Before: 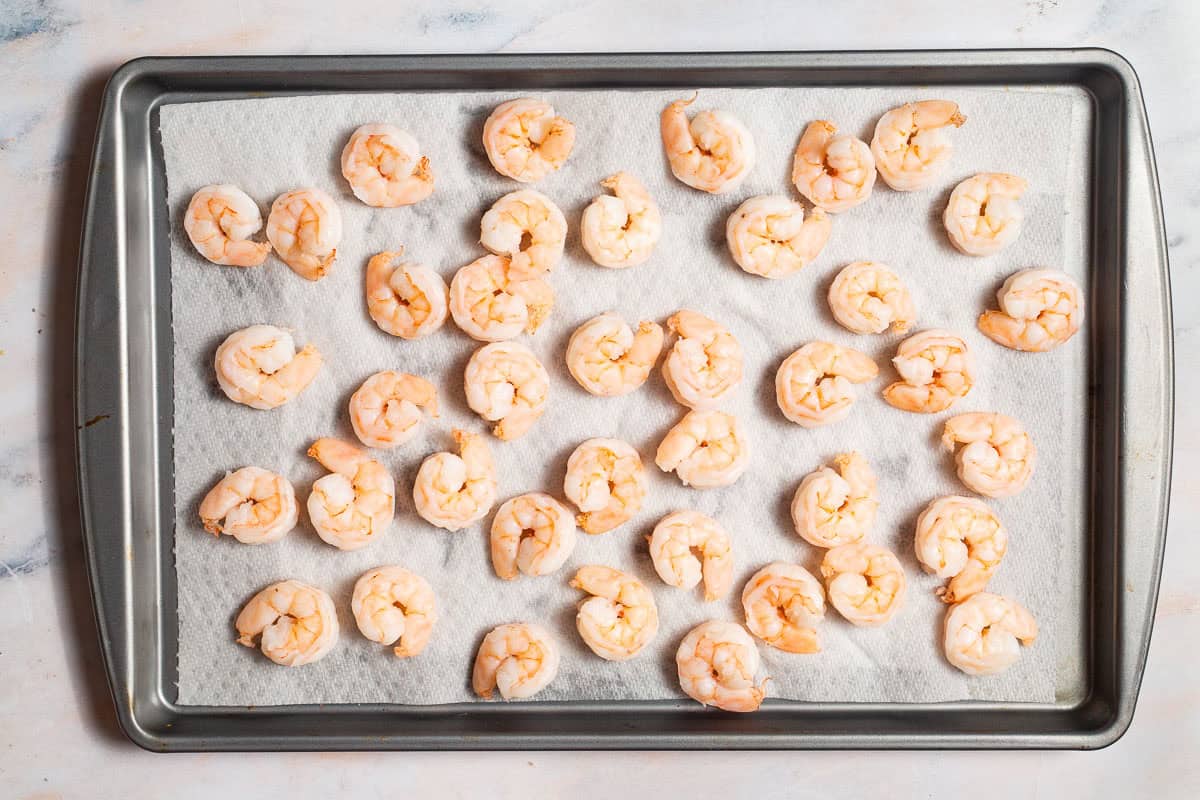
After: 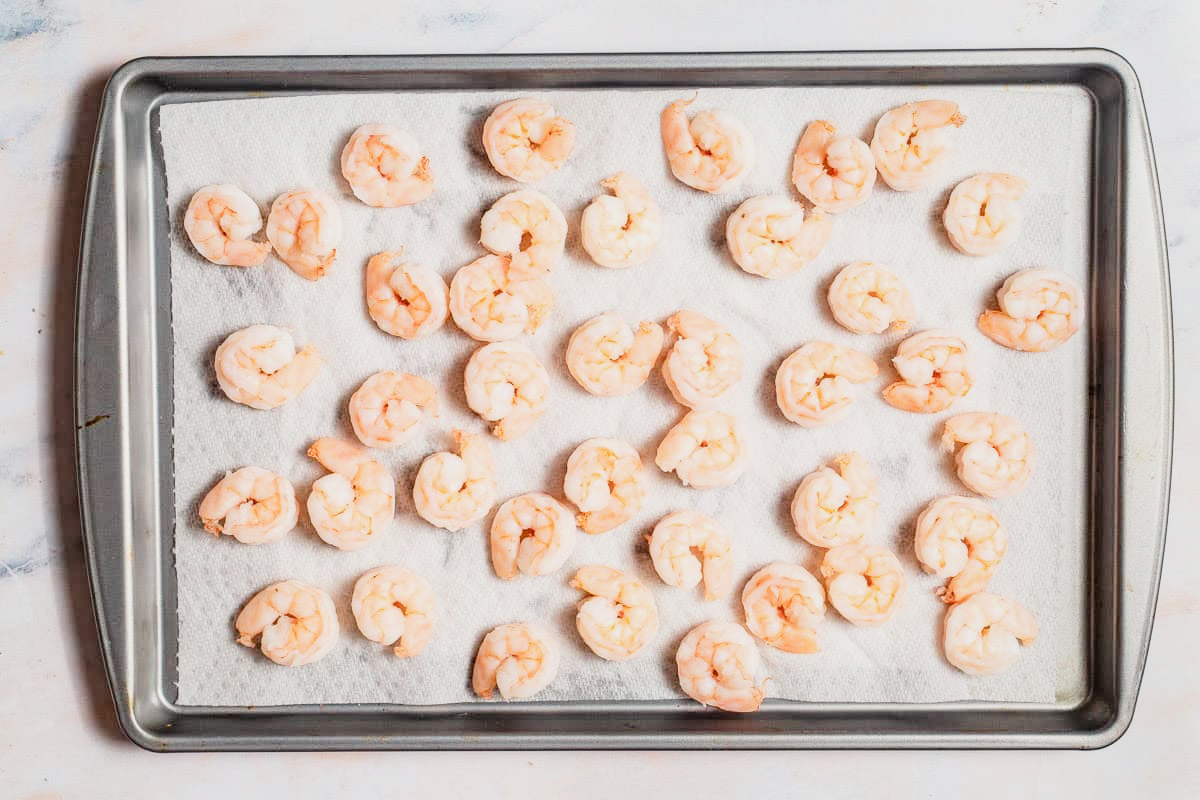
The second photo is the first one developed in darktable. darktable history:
exposure: black level correction 0, exposure 1.1 EV, compensate exposure bias true, compensate highlight preservation false
local contrast: on, module defaults
filmic rgb: black relative exposure -8.54 EV, white relative exposure 5.52 EV, hardness 3.39, contrast 1.016
